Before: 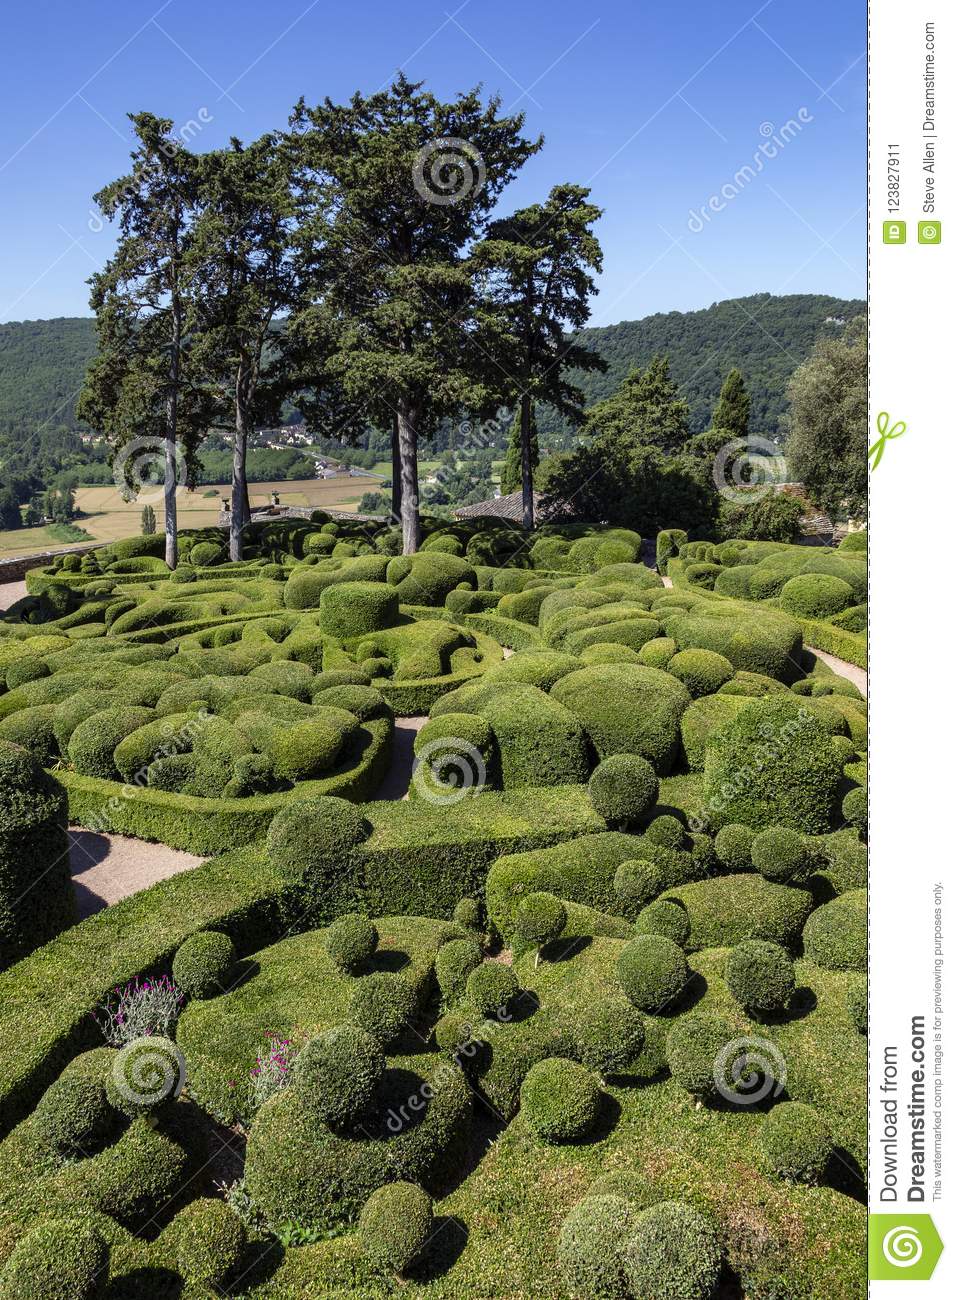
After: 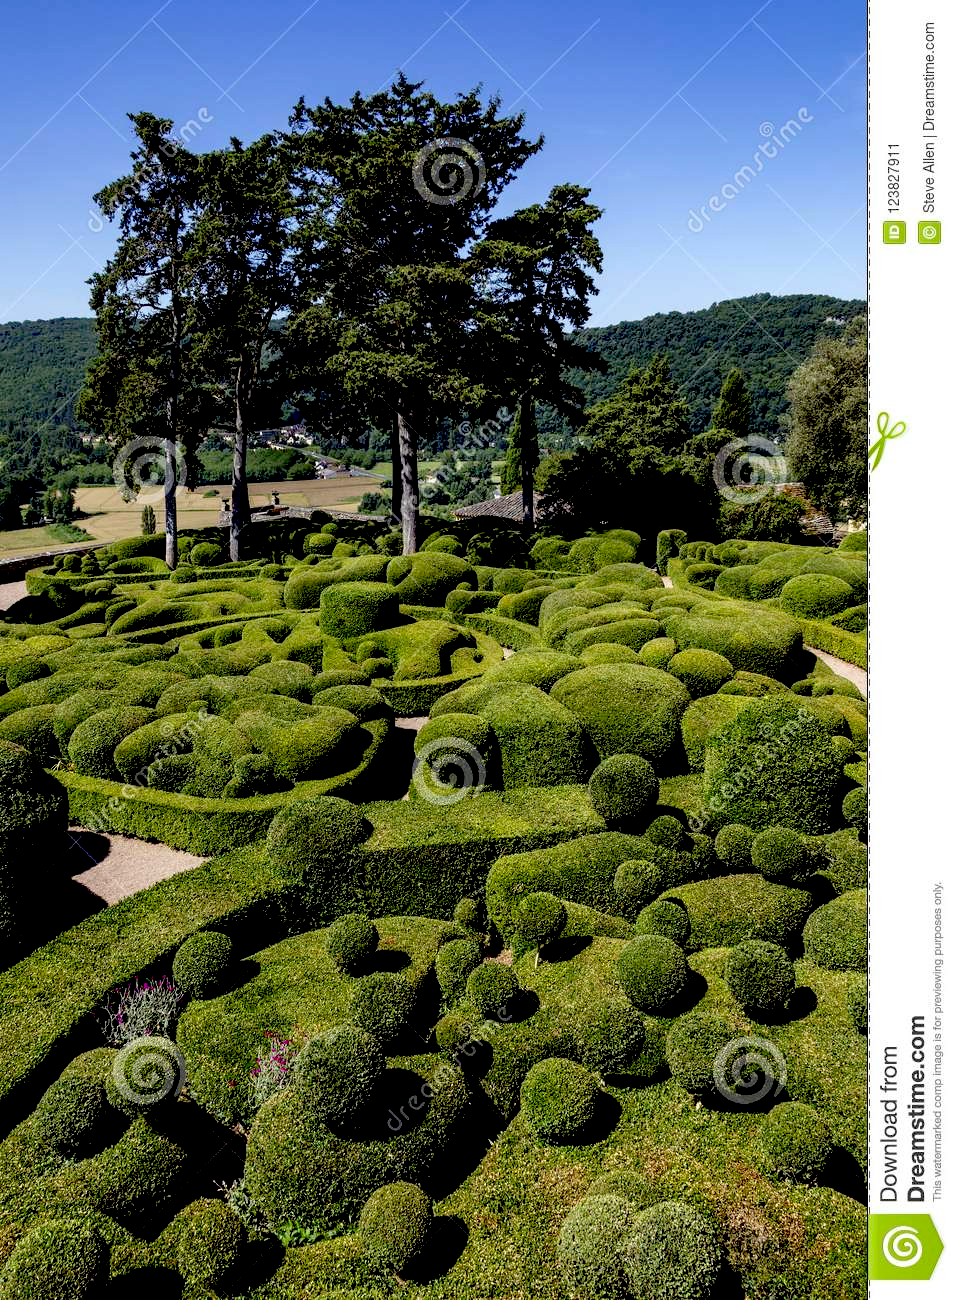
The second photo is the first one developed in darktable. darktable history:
exposure: black level correction 0.058, compensate exposure bias true, compensate highlight preservation false
